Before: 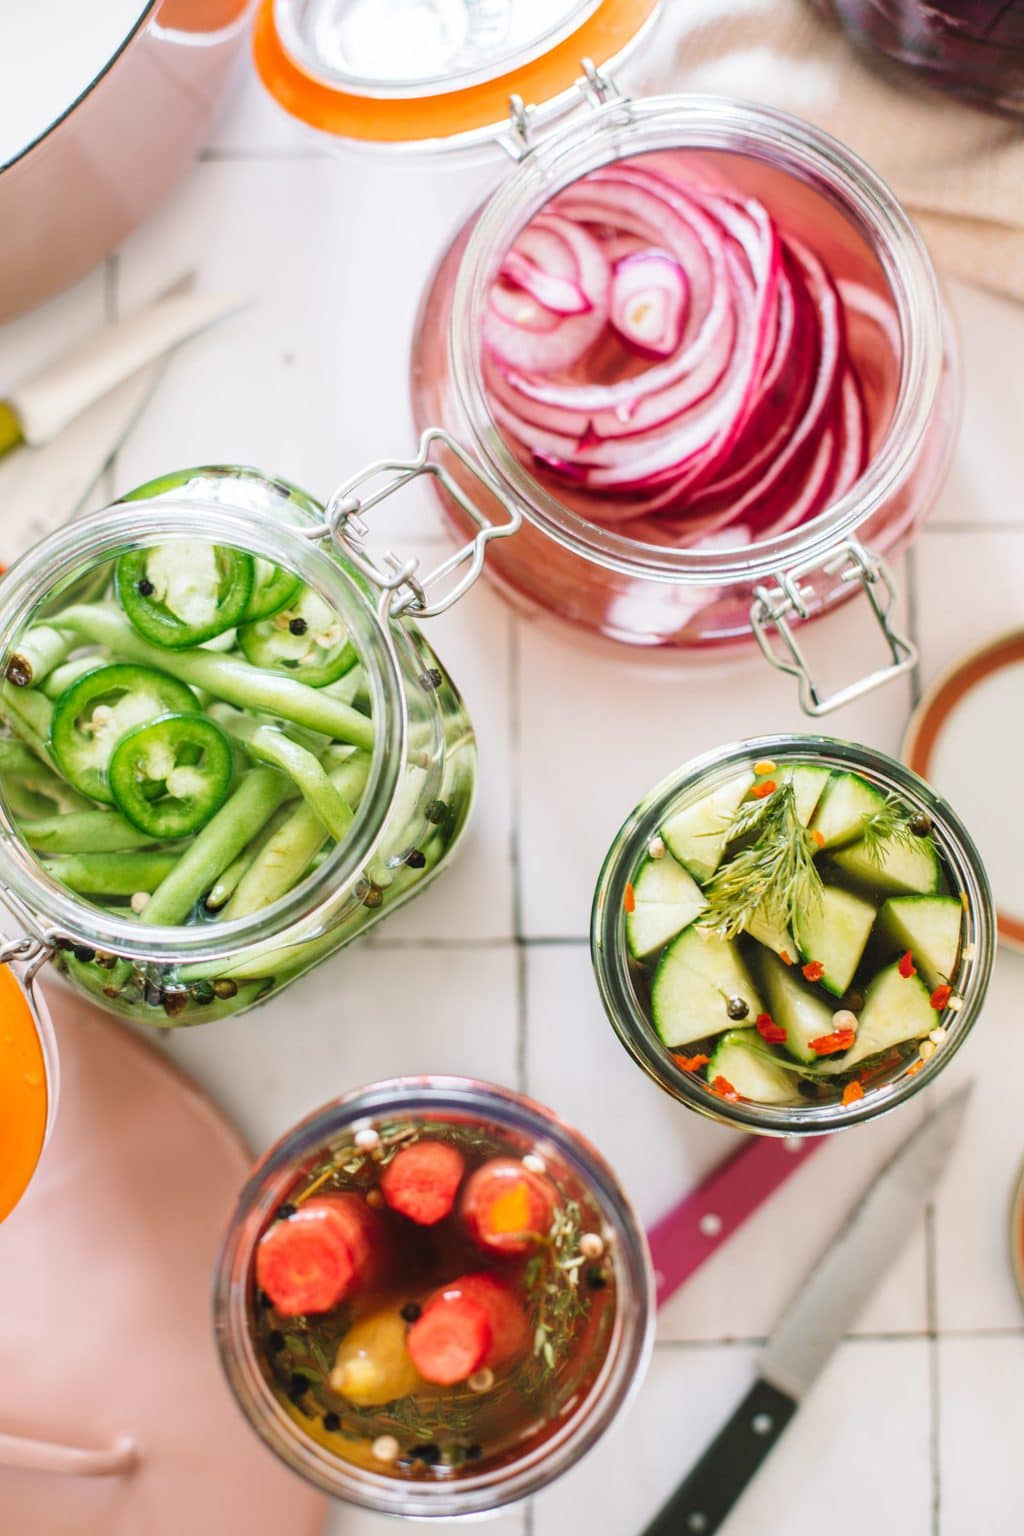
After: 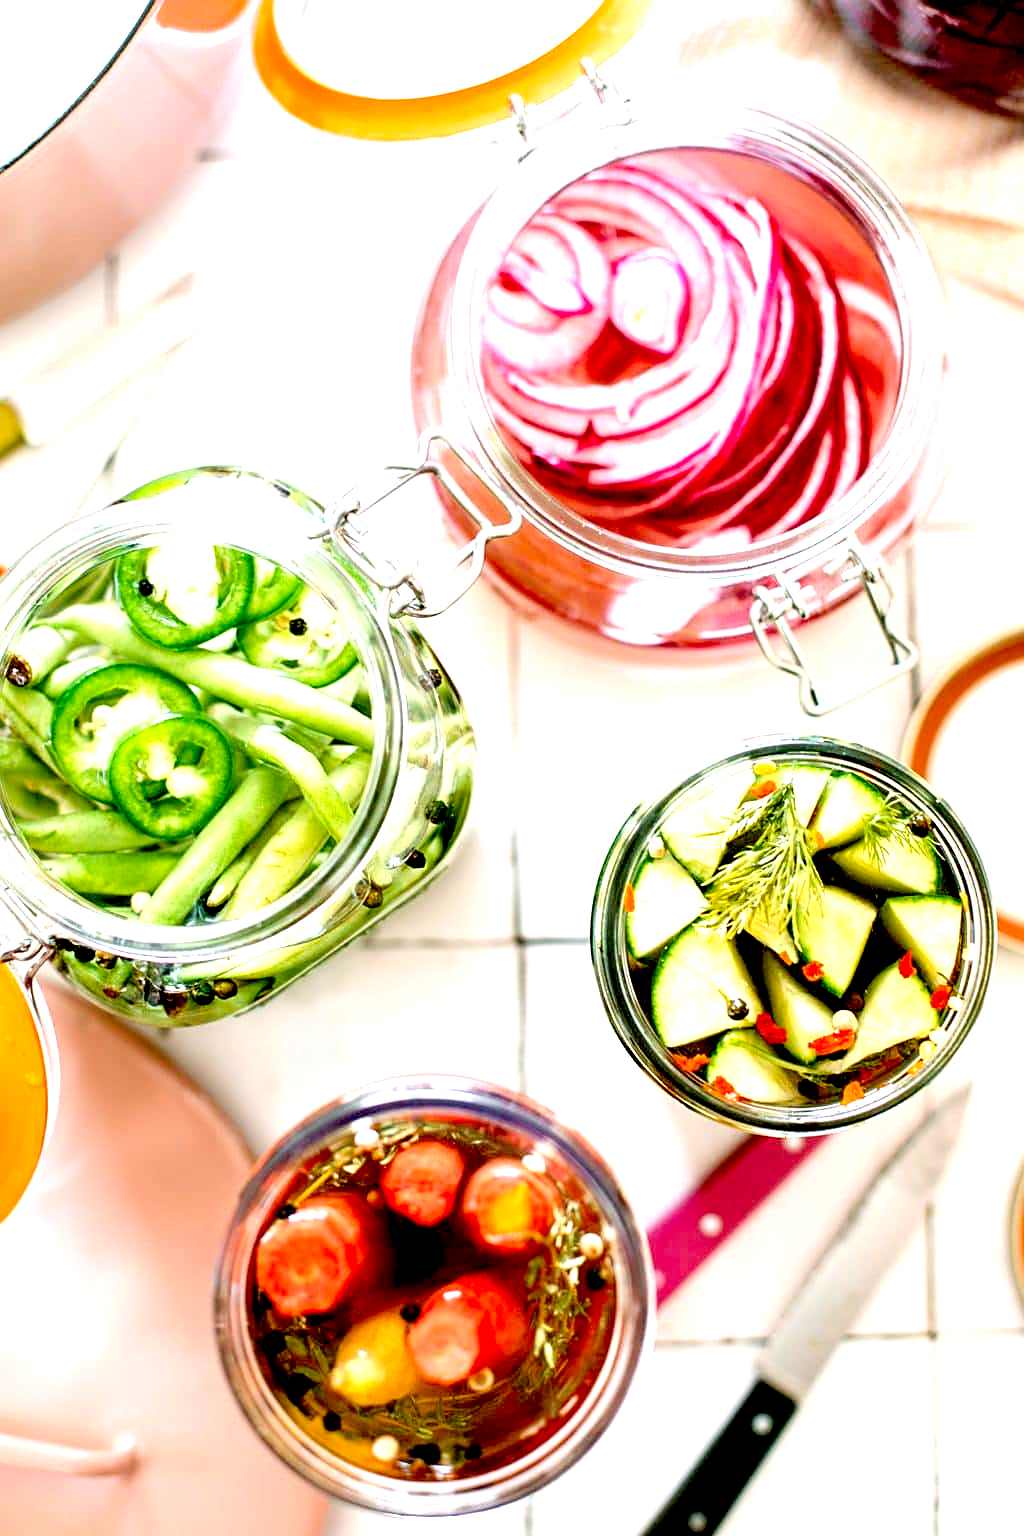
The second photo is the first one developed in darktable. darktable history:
sharpen: on, module defaults
exposure: black level correction 0.036, exposure 0.909 EV, compensate highlight preservation false
